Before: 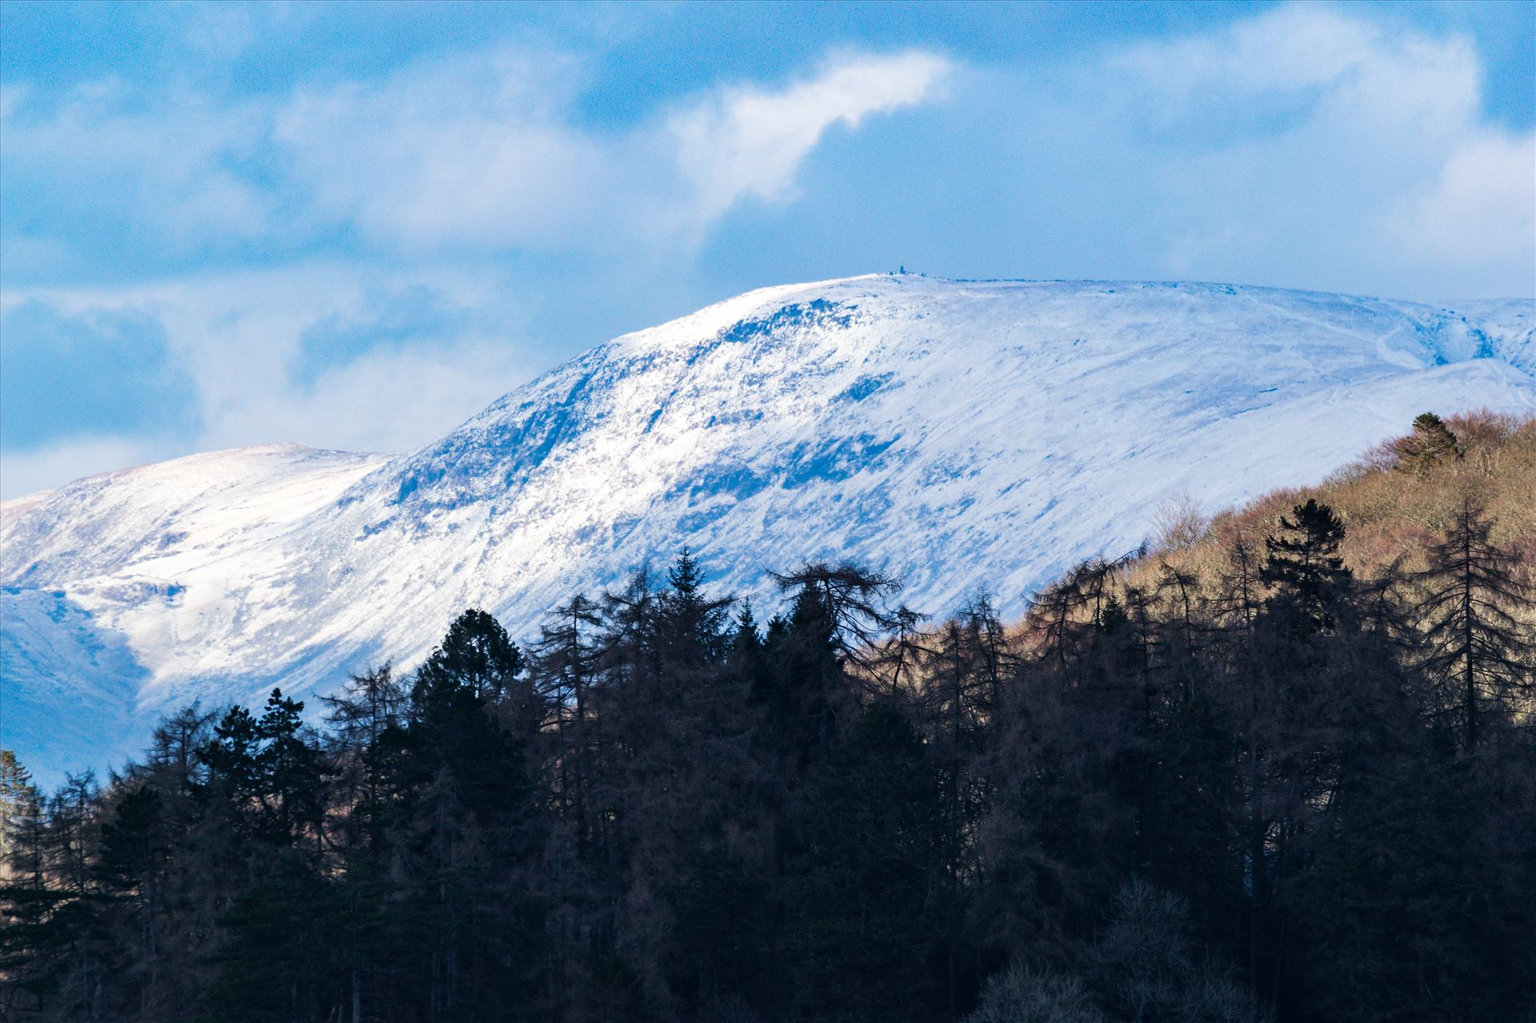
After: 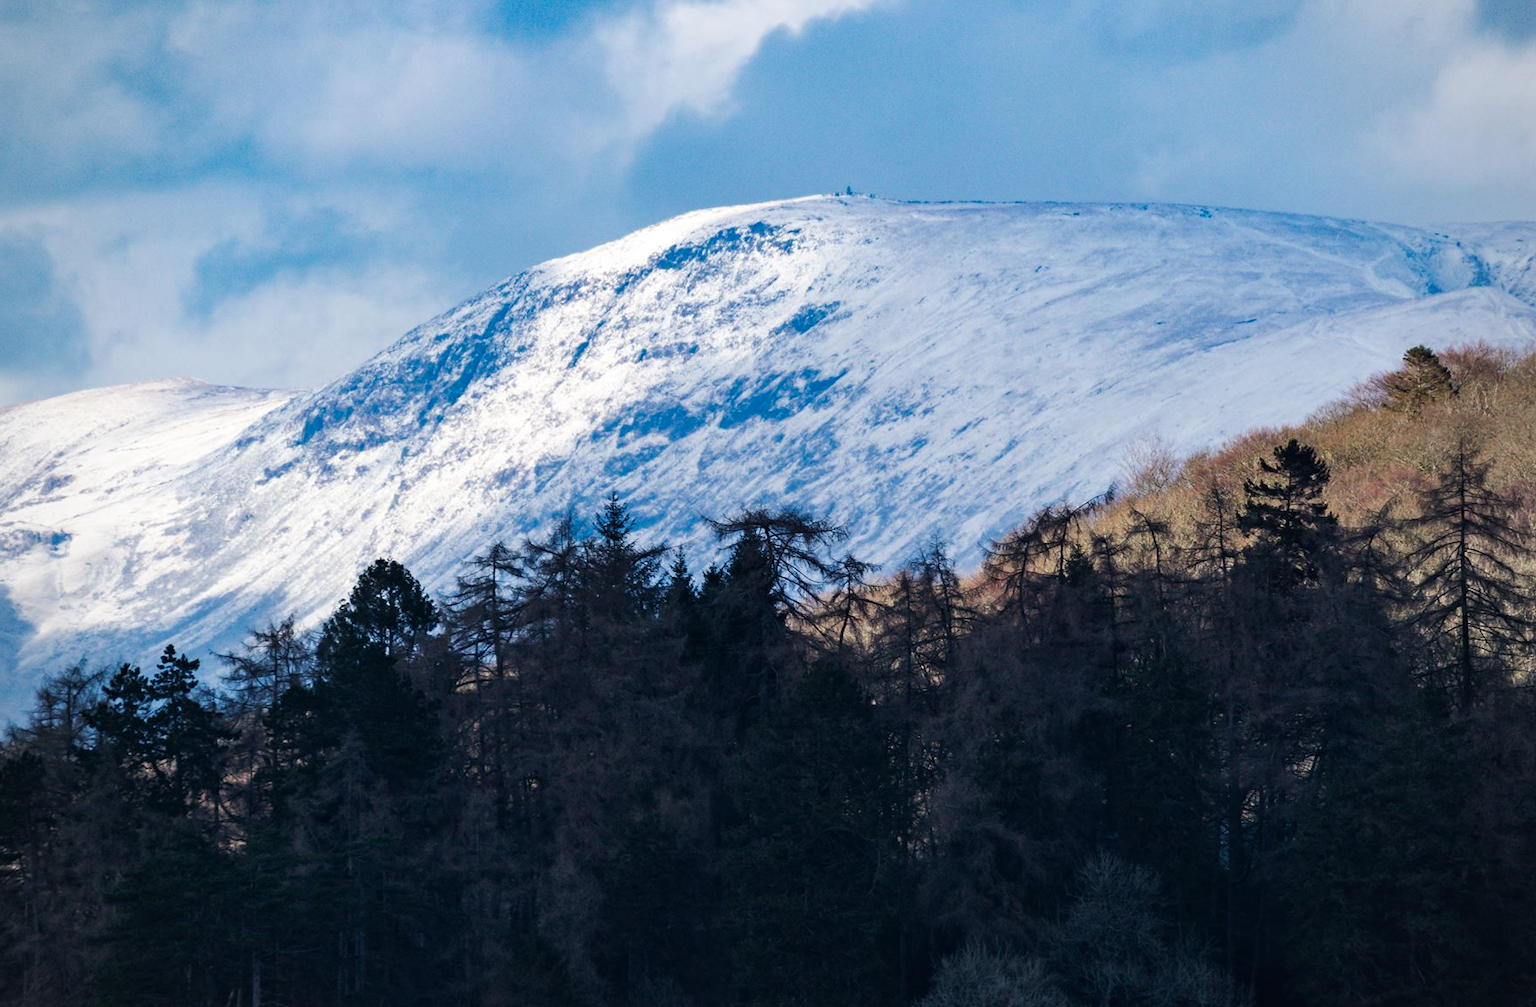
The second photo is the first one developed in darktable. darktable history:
vignetting: fall-off radius 60.89%, brightness -0.284, unbound false
color zones: curves: ch0 [(0, 0.425) (0.143, 0.422) (0.286, 0.42) (0.429, 0.419) (0.571, 0.419) (0.714, 0.42) (0.857, 0.422) (1, 0.425)]
crop and rotate: left 7.829%, top 9.279%
